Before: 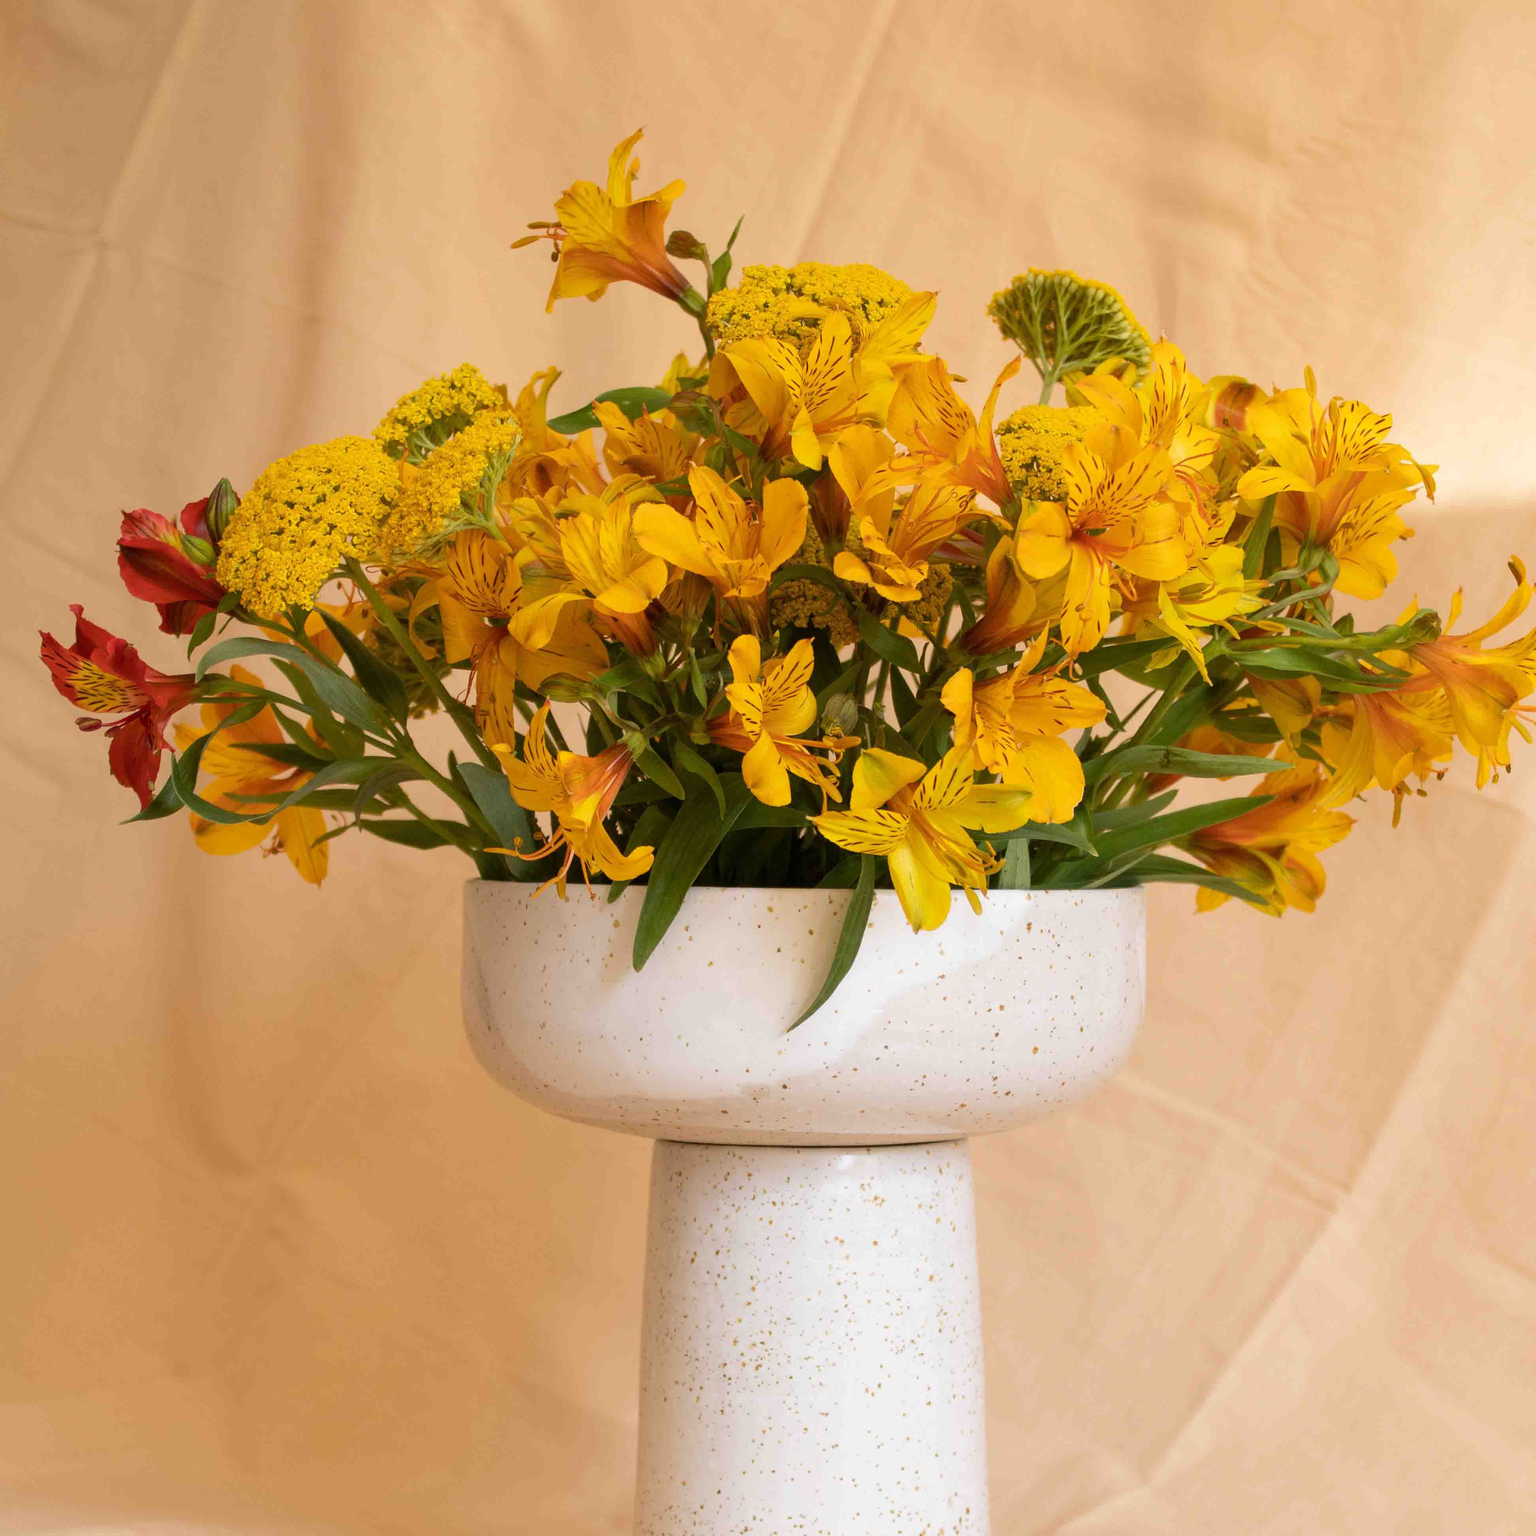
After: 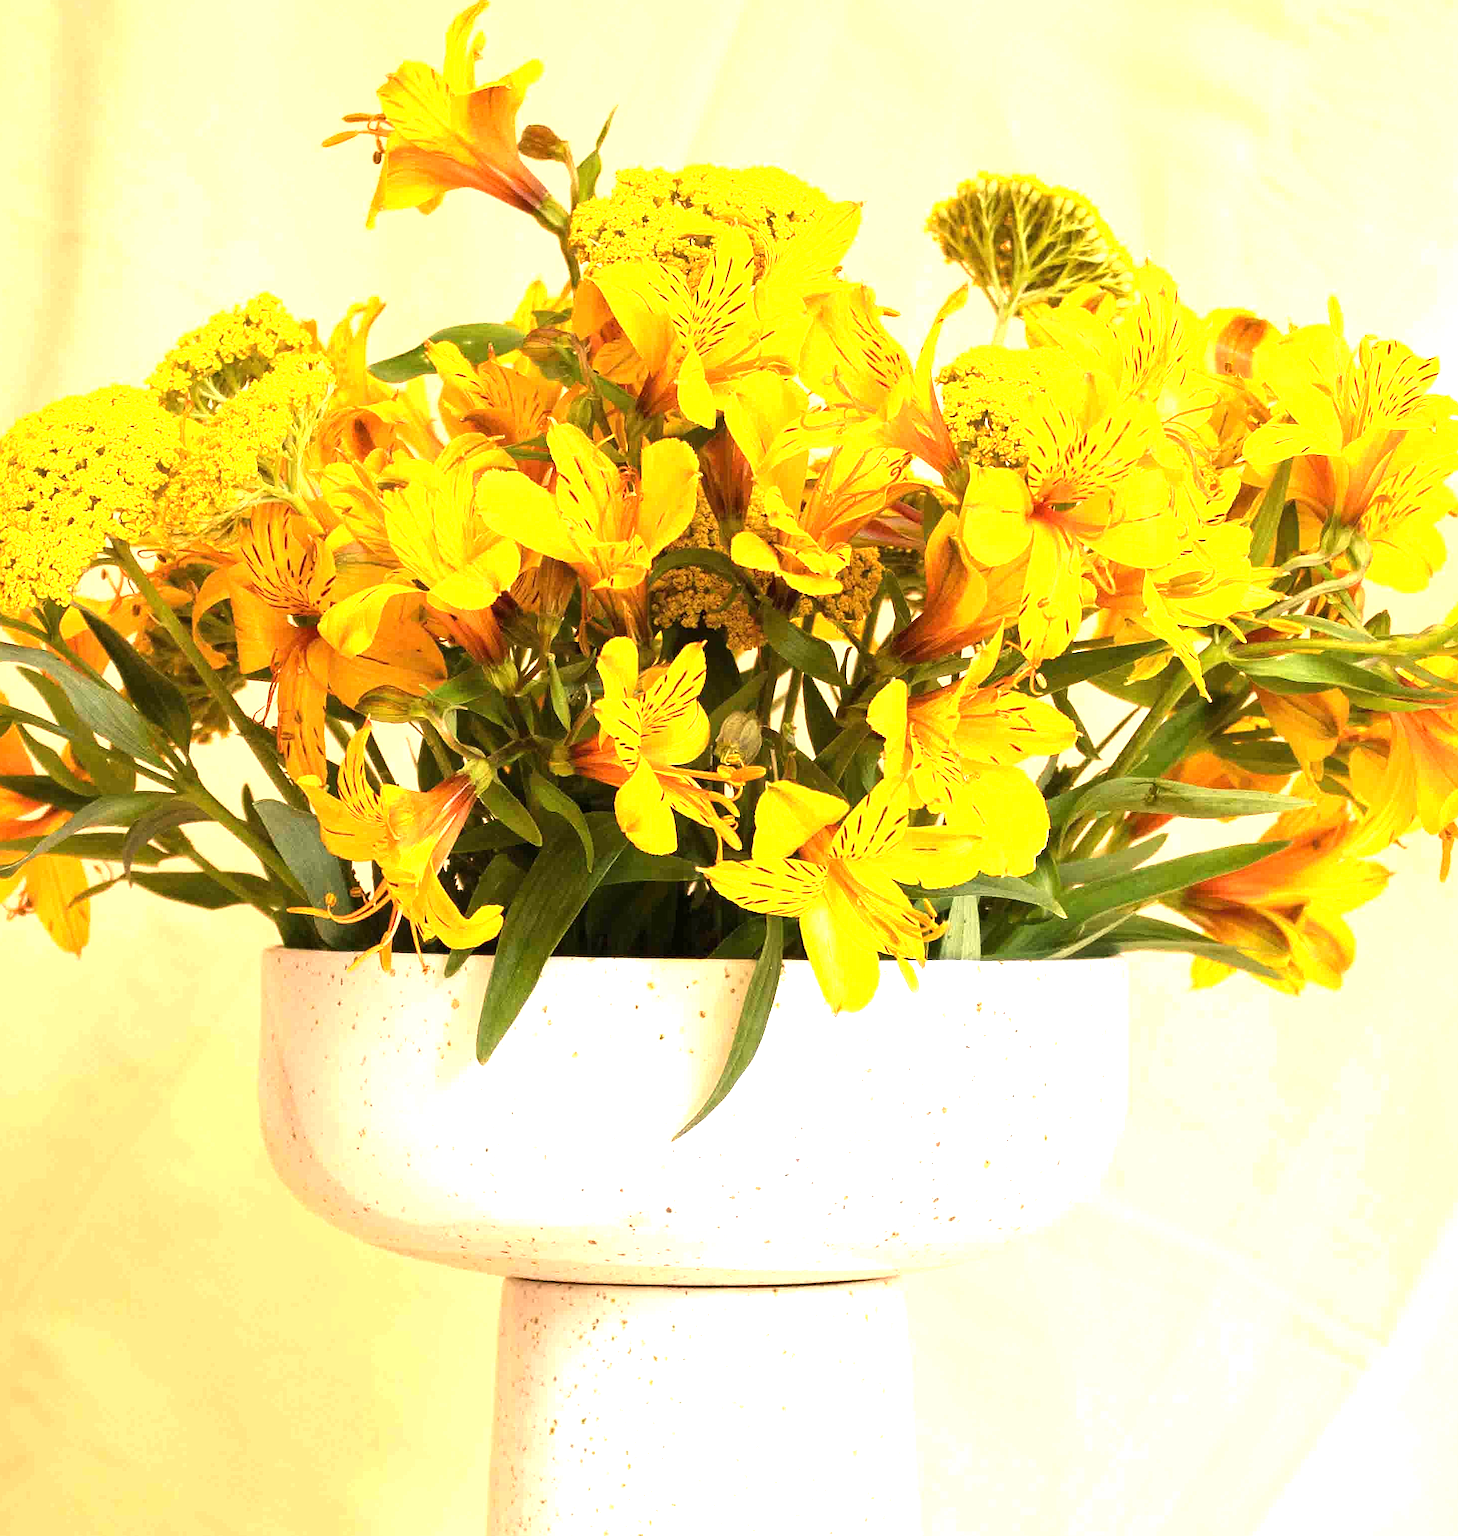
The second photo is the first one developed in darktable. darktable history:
exposure: black level correction 0, exposure 1.2 EV, compensate highlight preservation false
crop: left 16.768%, top 8.653%, right 8.362%, bottom 12.485%
tone equalizer: -8 EV -0.417 EV, -7 EV -0.389 EV, -6 EV -0.333 EV, -5 EV -0.222 EV, -3 EV 0.222 EV, -2 EV 0.333 EV, -1 EV 0.389 EV, +0 EV 0.417 EV, edges refinement/feathering 500, mask exposure compensation -1.57 EV, preserve details no
white balance: red 1.045, blue 0.932
sharpen: on, module defaults
